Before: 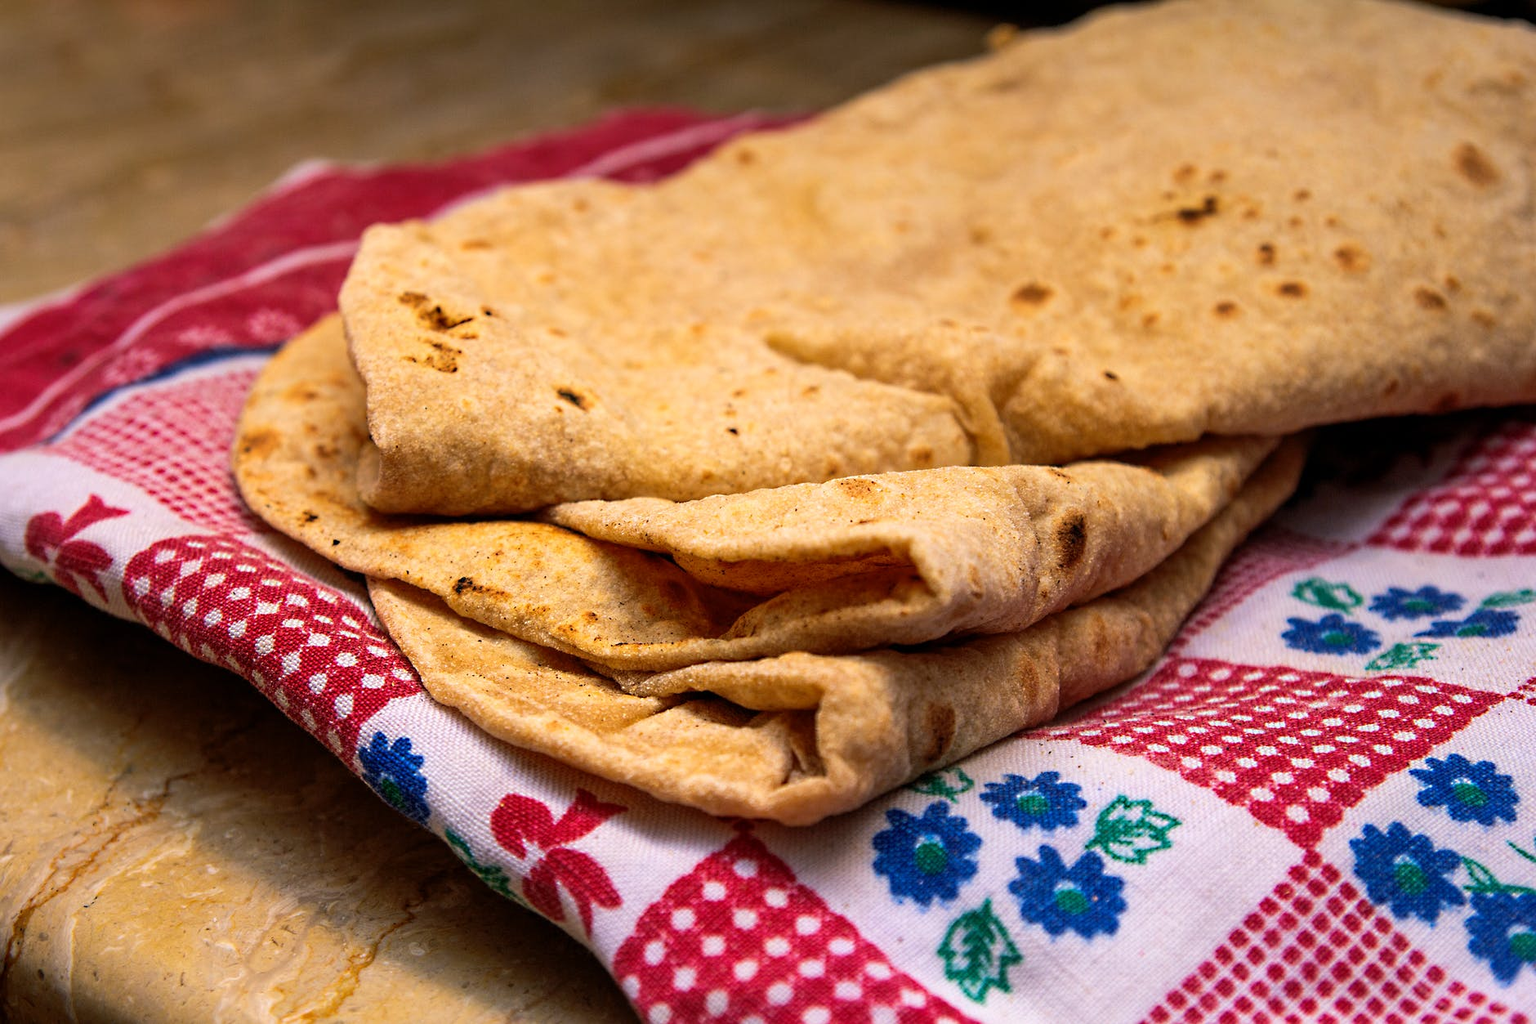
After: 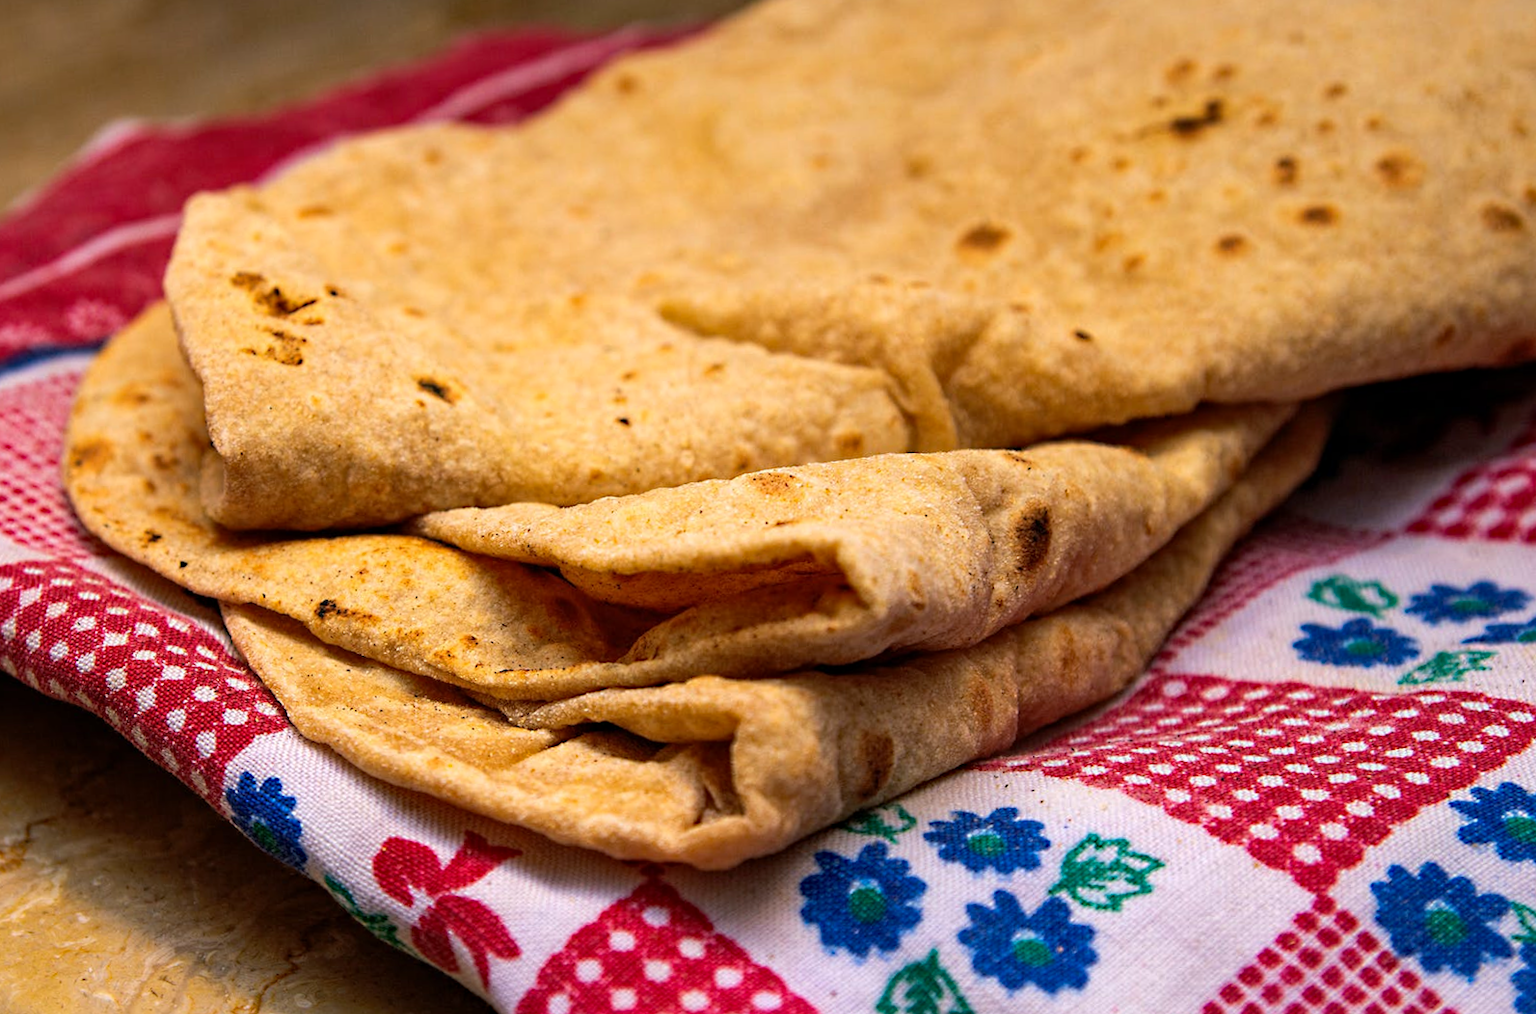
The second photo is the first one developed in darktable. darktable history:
crop and rotate: angle 1.96°, left 5.673%, top 5.673%
rotate and perspective: rotation 0.062°, lens shift (vertical) 0.115, lens shift (horizontal) -0.133, crop left 0.047, crop right 0.94, crop top 0.061, crop bottom 0.94
haze removal: compatibility mode true, adaptive false
